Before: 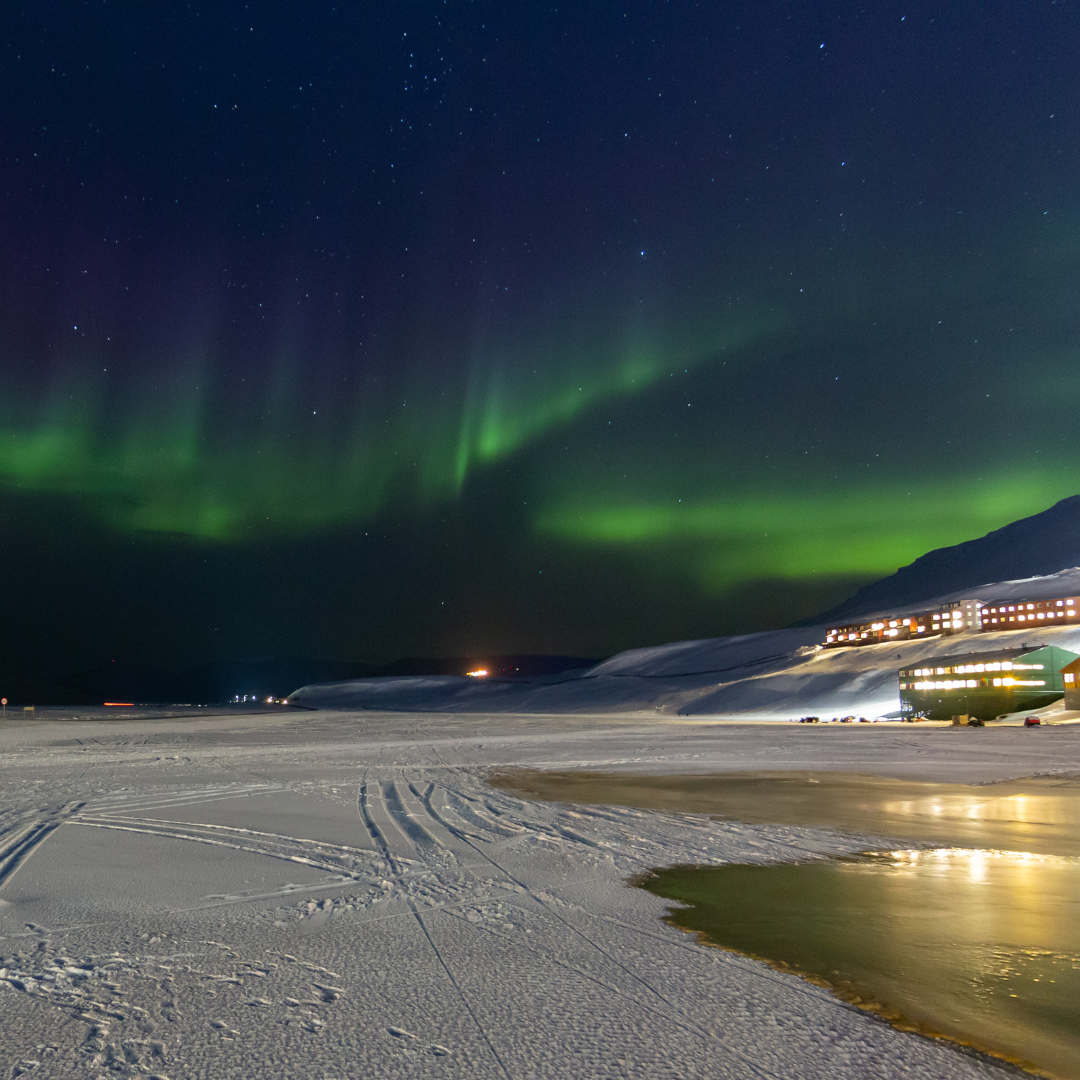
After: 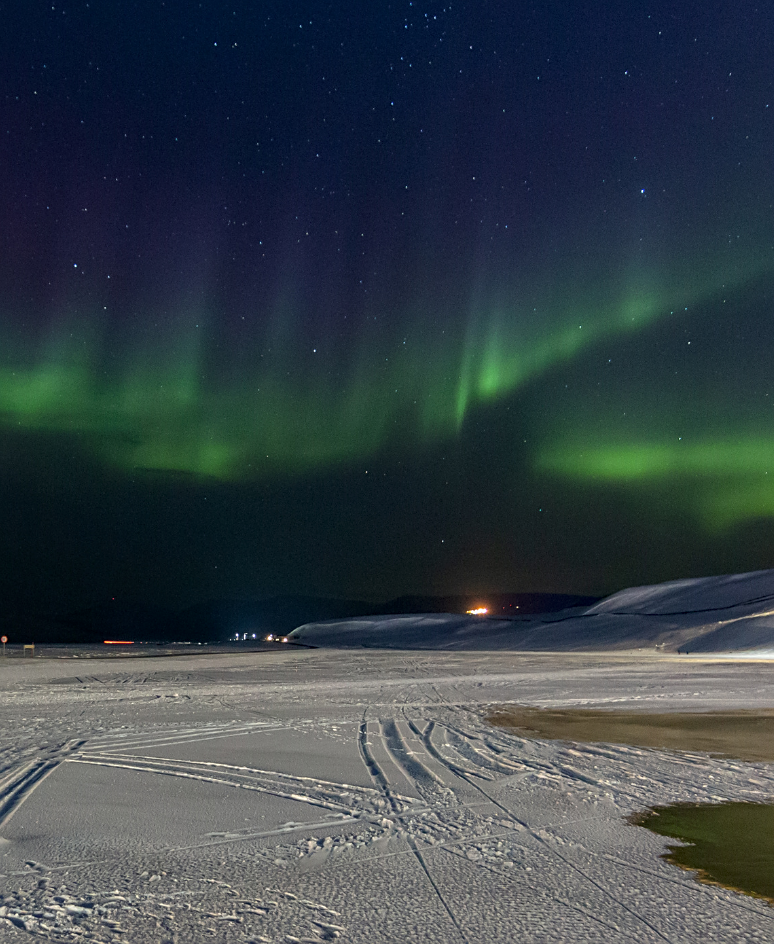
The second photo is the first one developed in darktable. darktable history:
local contrast: on, module defaults
crop: top 5.803%, right 27.864%, bottom 5.804%
sharpen: on, module defaults
